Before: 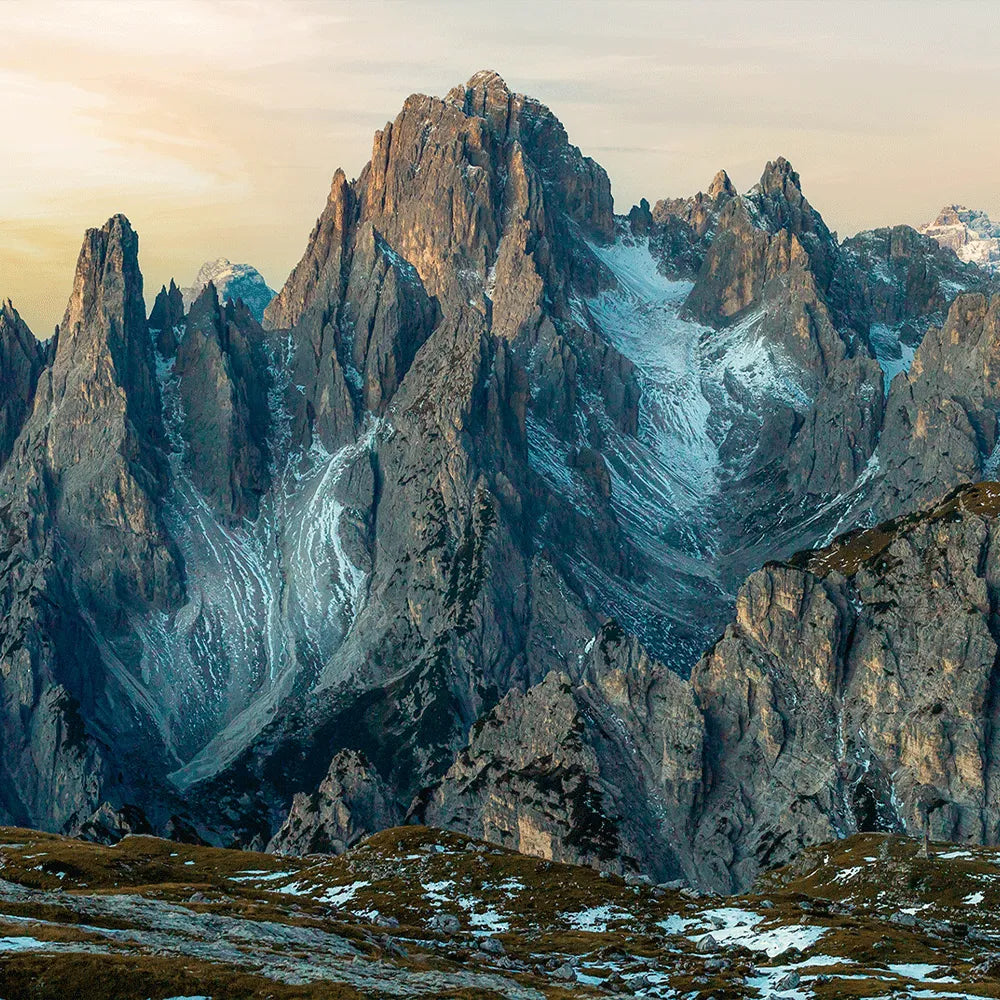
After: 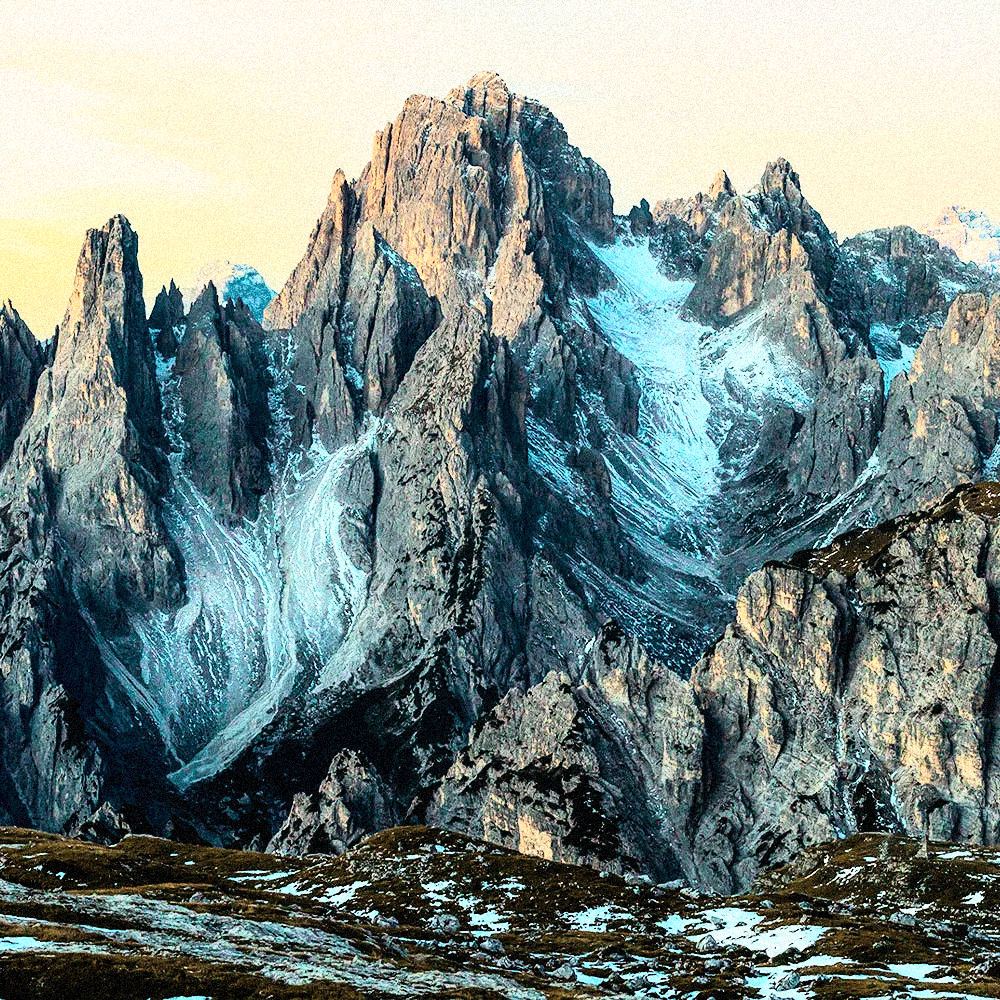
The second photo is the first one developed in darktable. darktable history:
grain: coarseness 9.38 ISO, strength 34.99%, mid-tones bias 0%
rgb curve: curves: ch0 [(0, 0) (0.21, 0.15) (0.24, 0.21) (0.5, 0.75) (0.75, 0.96) (0.89, 0.99) (1, 1)]; ch1 [(0, 0.02) (0.21, 0.13) (0.25, 0.2) (0.5, 0.67) (0.75, 0.9) (0.89, 0.97) (1, 1)]; ch2 [(0, 0.02) (0.21, 0.13) (0.25, 0.2) (0.5, 0.67) (0.75, 0.9) (0.89, 0.97) (1, 1)], compensate middle gray true
